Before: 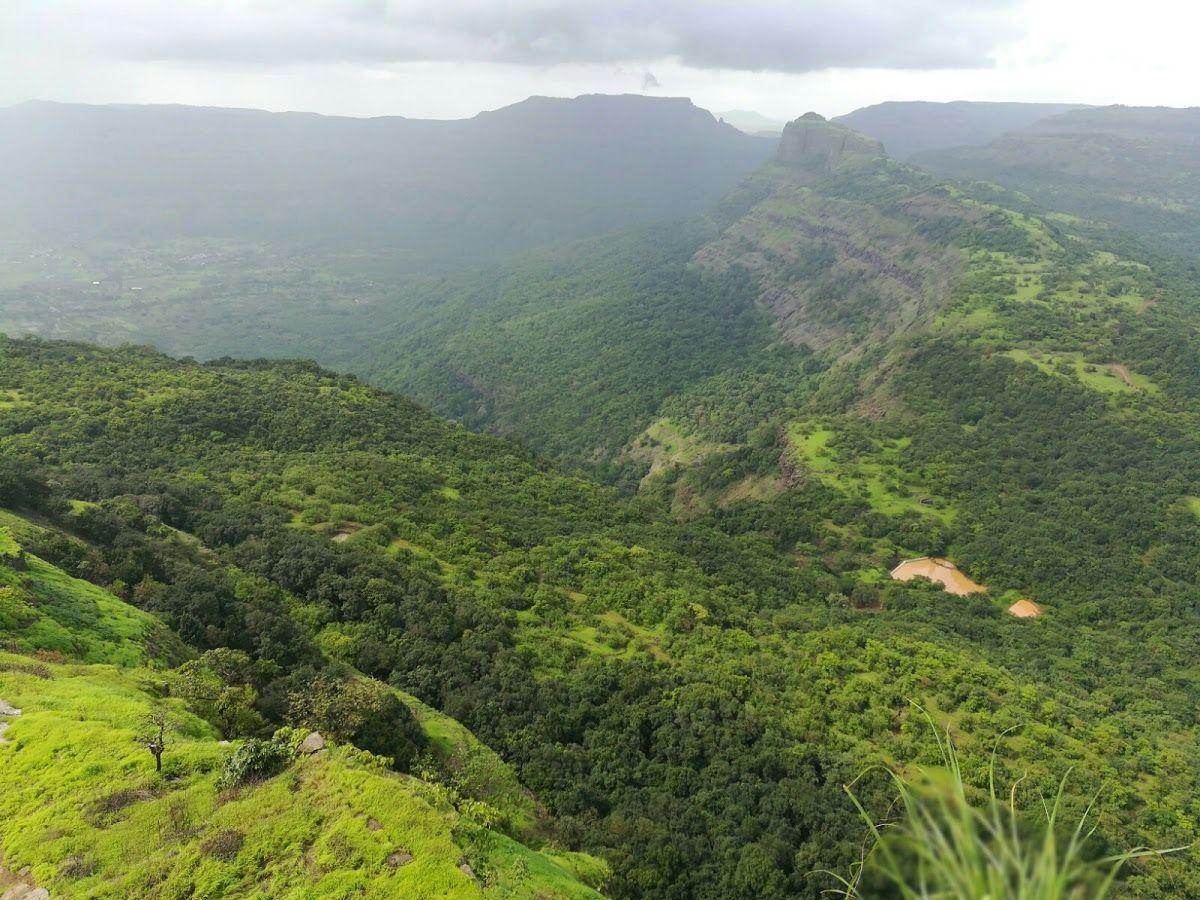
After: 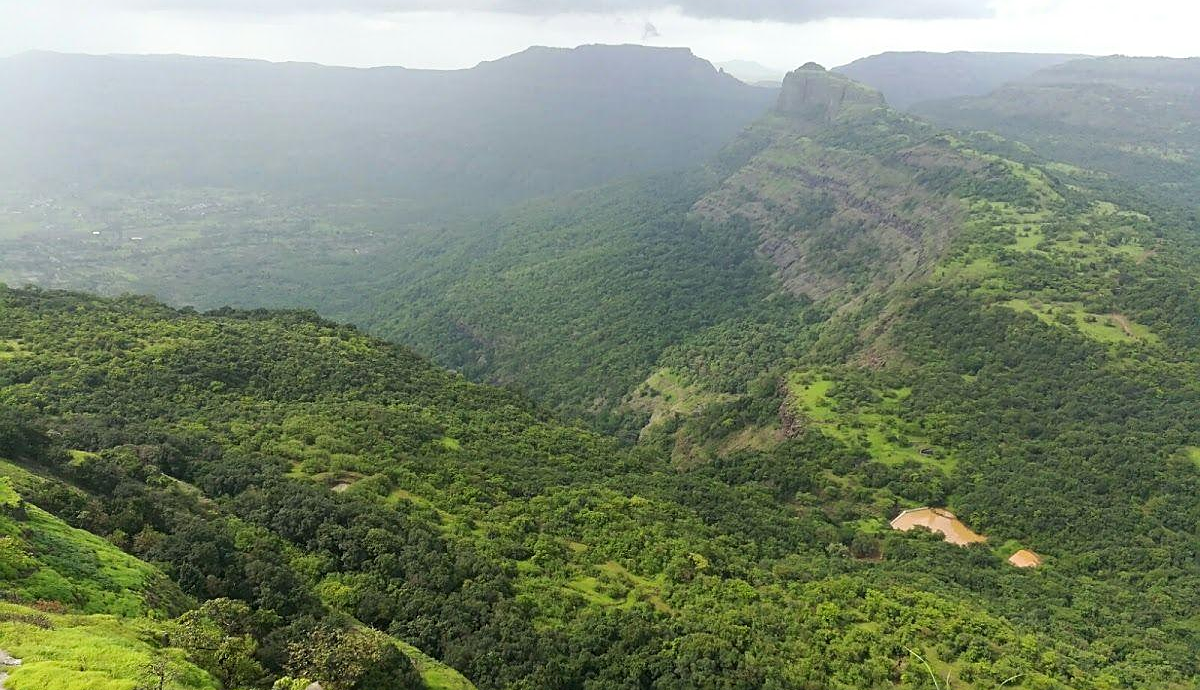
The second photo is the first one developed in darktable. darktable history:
crop: top 5.667%, bottom 17.637%
sharpen: on, module defaults
shadows and highlights: shadows 0, highlights 40
